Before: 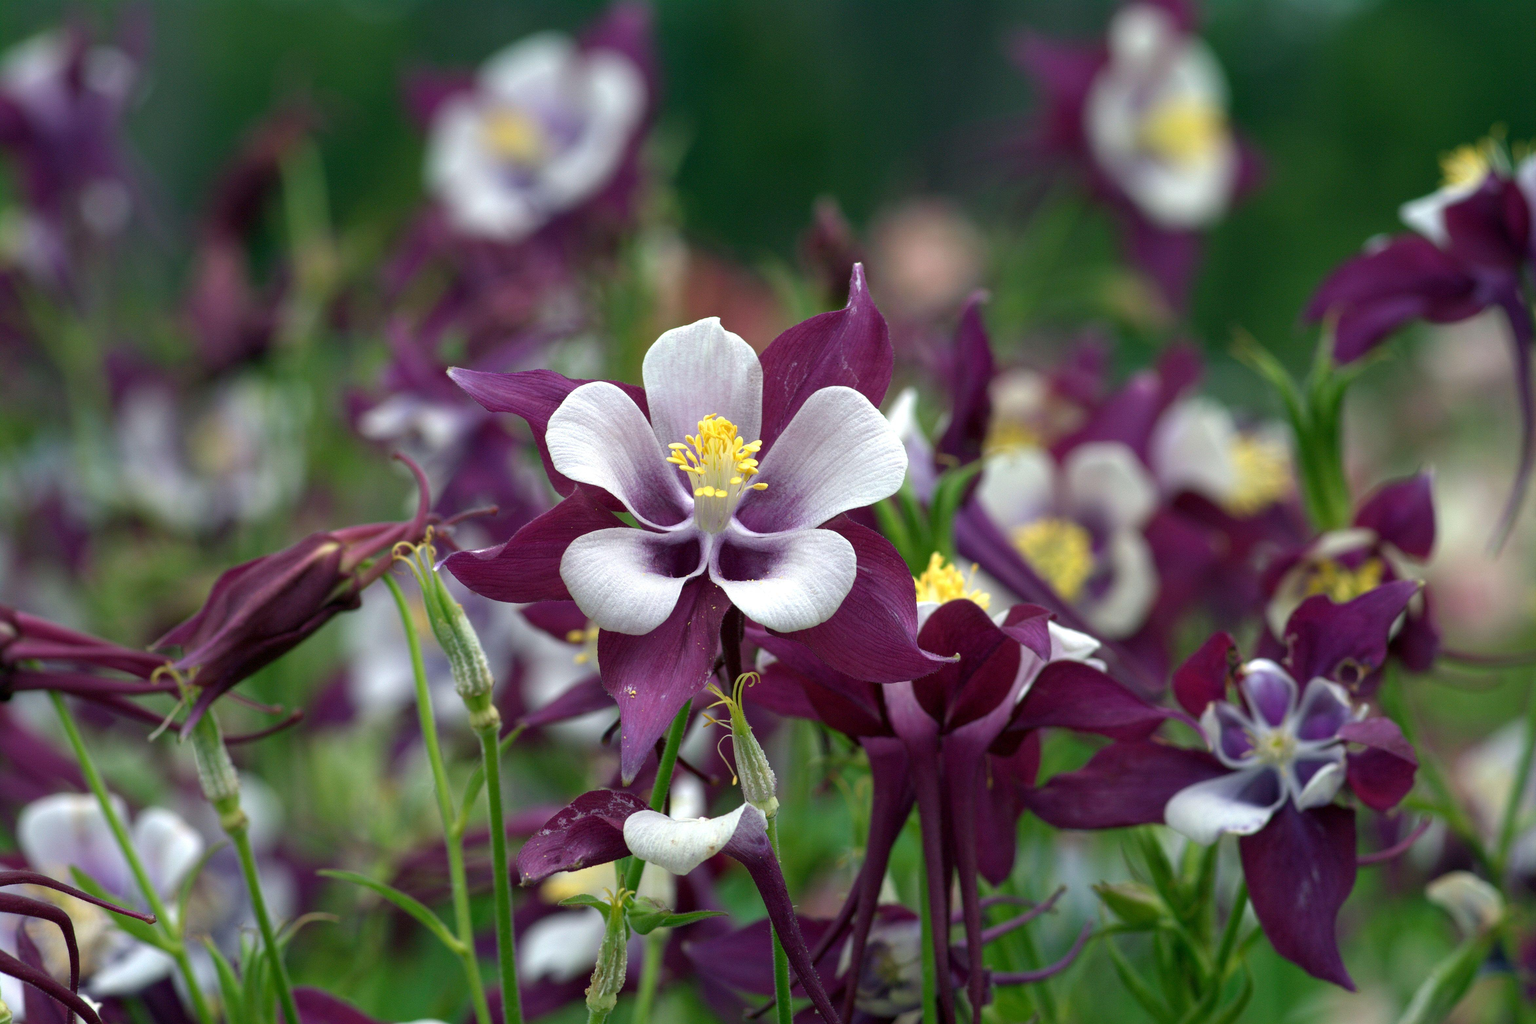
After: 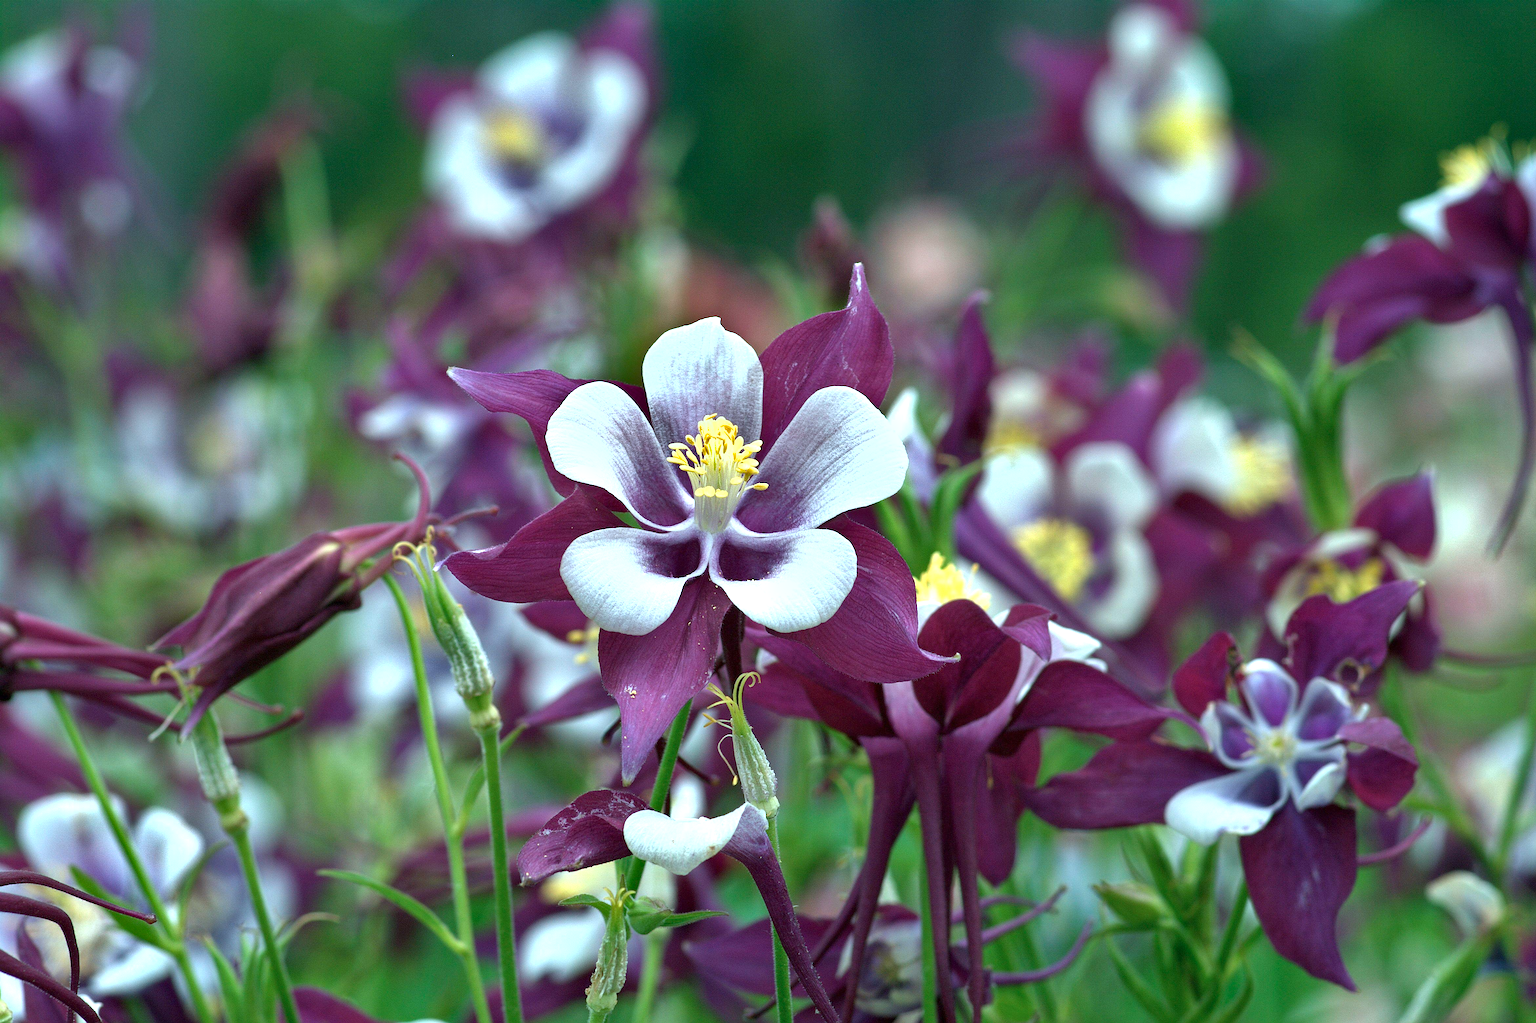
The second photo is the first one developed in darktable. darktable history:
exposure: exposure 0.669 EV, compensate highlight preservation false
shadows and highlights: shadows 24.5, highlights -78.15, soften with gaussian
sharpen: on, module defaults
color correction: highlights a* -10.04, highlights b* -10.37
